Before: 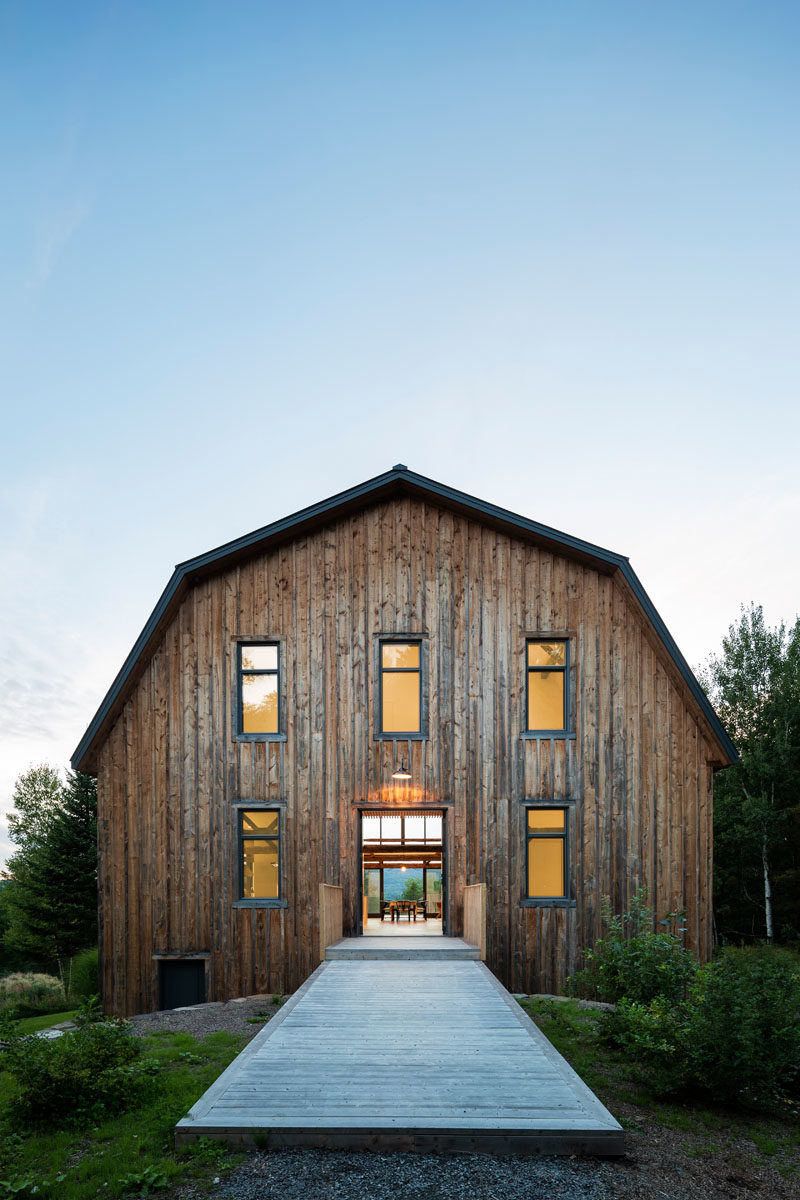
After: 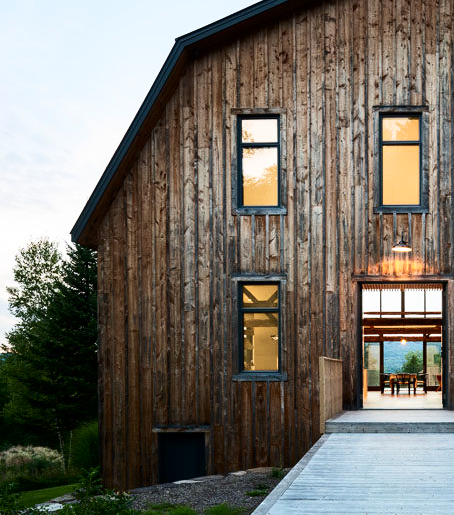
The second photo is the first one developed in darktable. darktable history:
contrast brightness saturation: contrast 0.286
crop: top 43.998%, right 43.209%, bottom 13.054%
